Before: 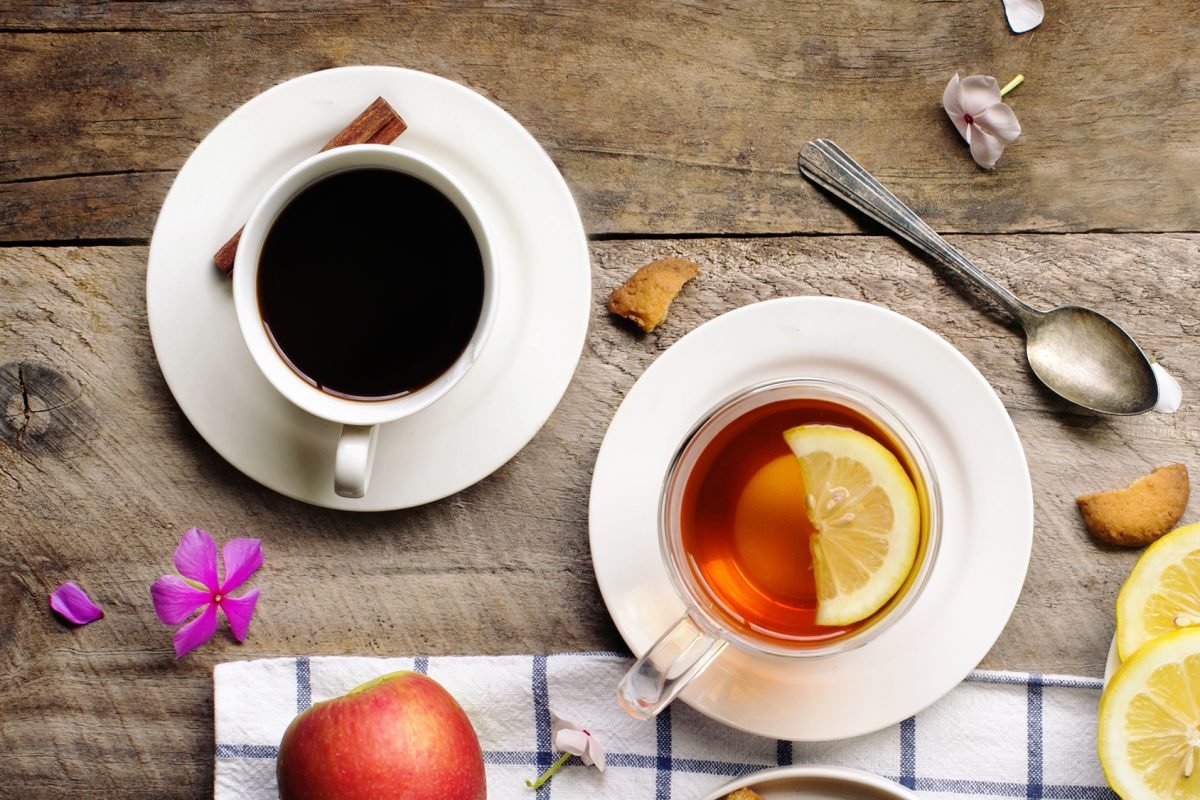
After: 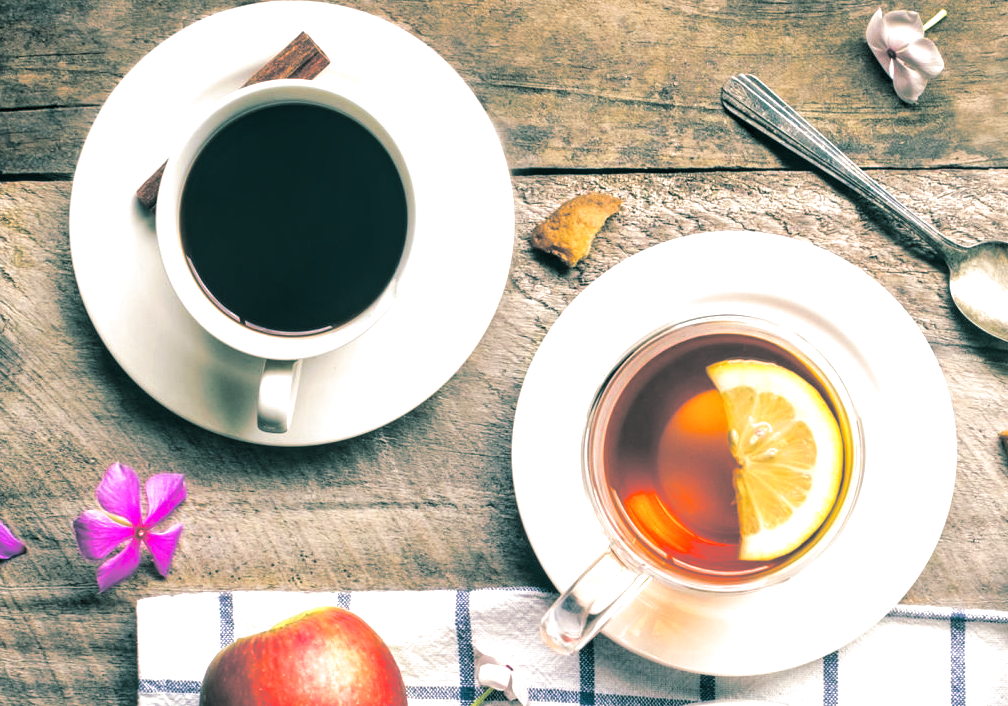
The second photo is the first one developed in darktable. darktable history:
exposure: black level correction 0, exposure 0.7 EV, compensate exposure bias true, compensate highlight preservation false
local contrast: on, module defaults
crop: left 6.446%, top 8.188%, right 9.538%, bottom 3.548%
split-toning: shadows › hue 186.43°, highlights › hue 49.29°, compress 30.29%
